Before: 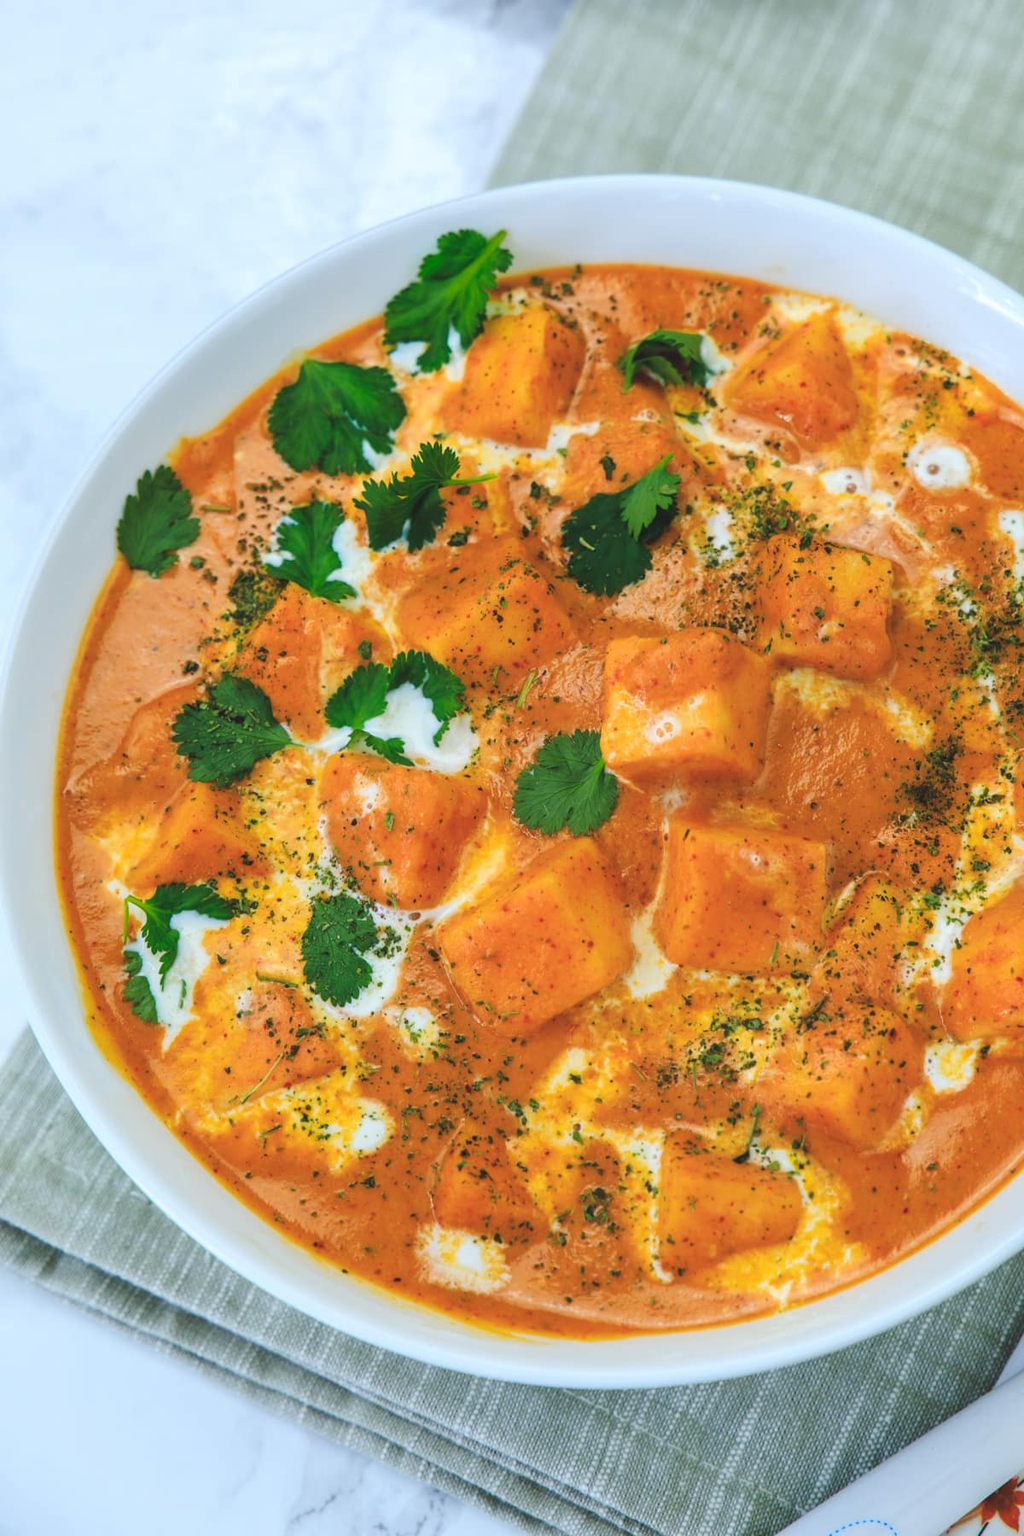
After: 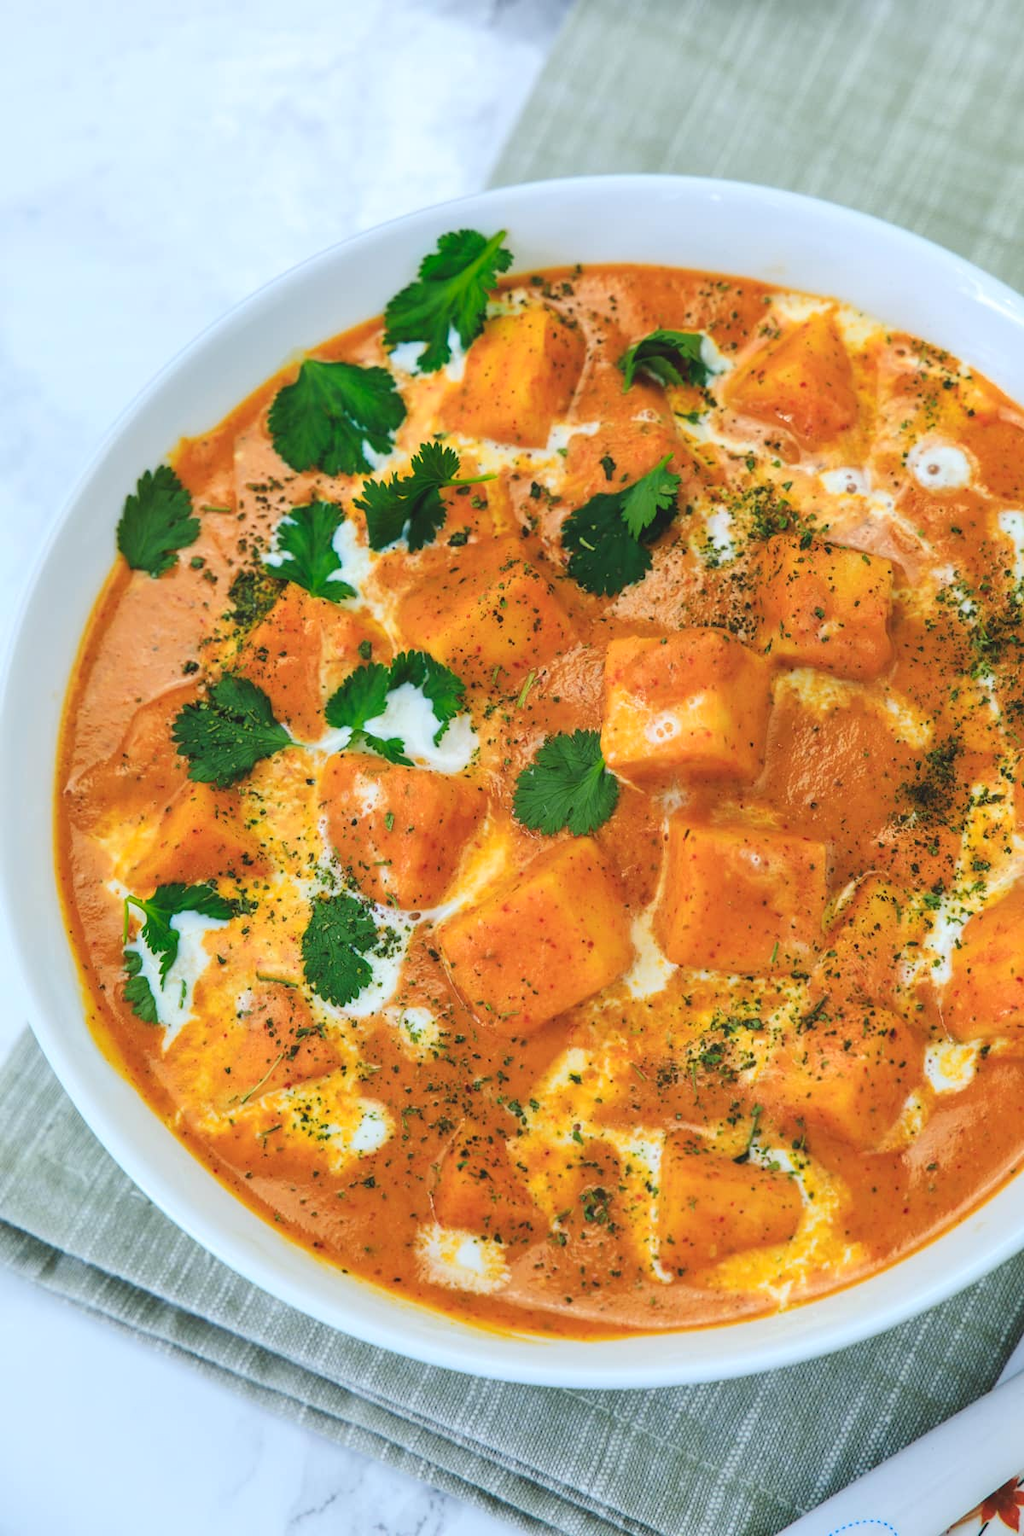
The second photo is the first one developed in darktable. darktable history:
contrast brightness saturation: contrast 0.079, saturation 0.021
